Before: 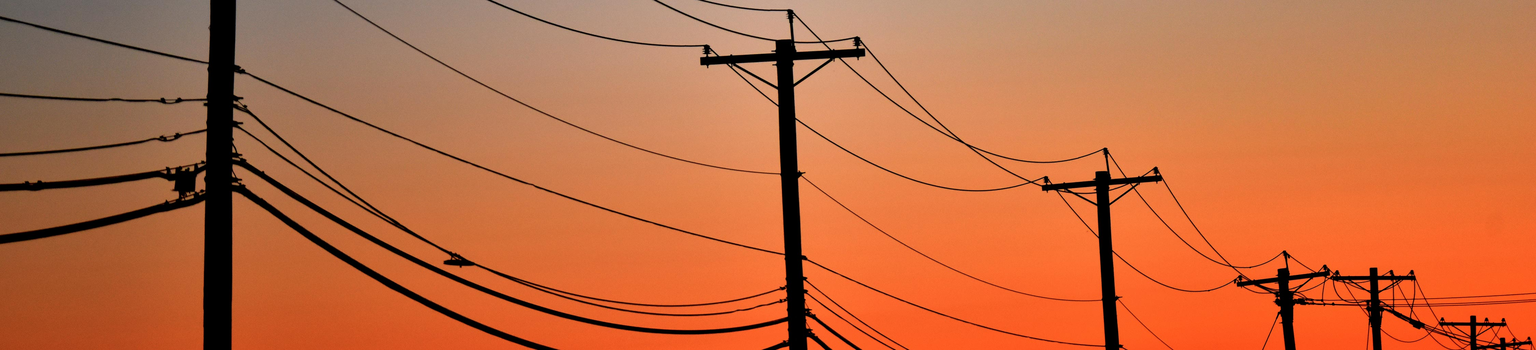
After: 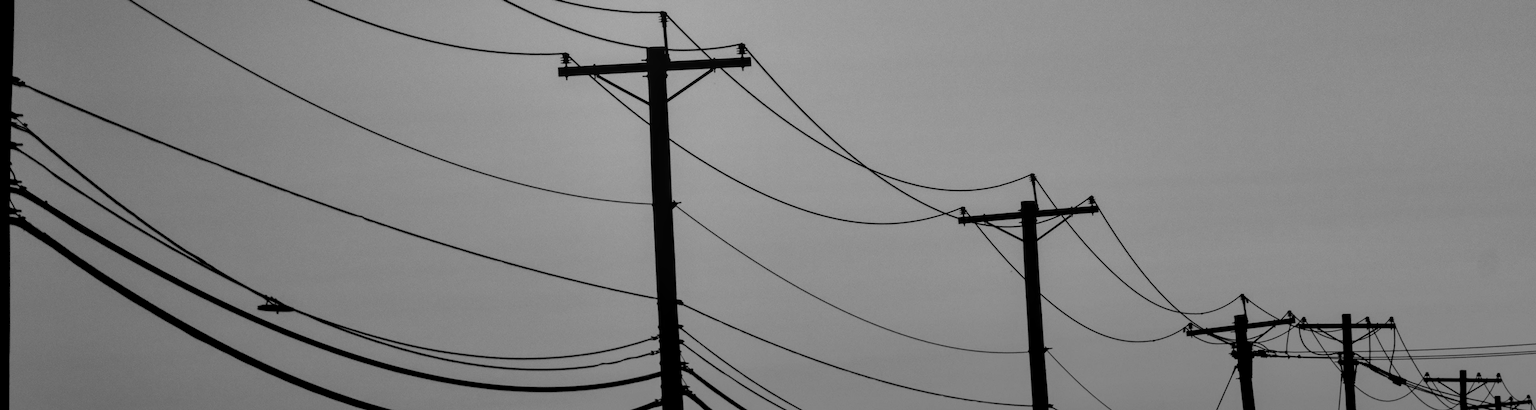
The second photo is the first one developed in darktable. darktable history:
crop and rotate: left 14.584%
monochrome: a -35.87, b 49.73, size 1.7
white balance: red 0.954, blue 1.079
local contrast: on, module defaults
